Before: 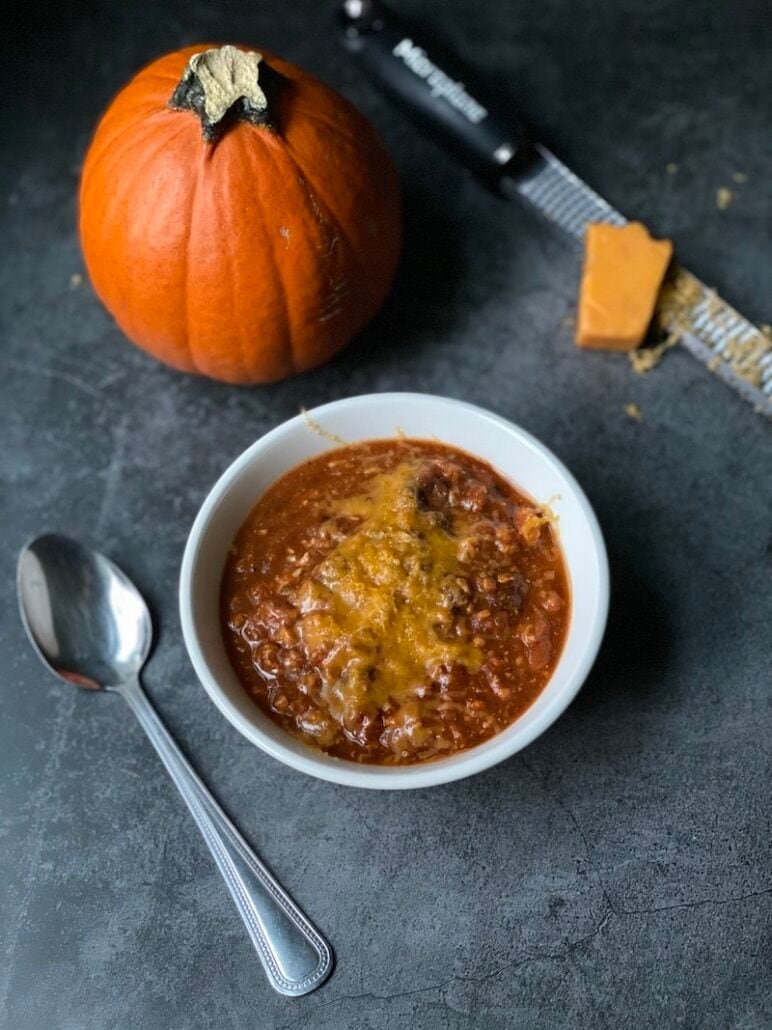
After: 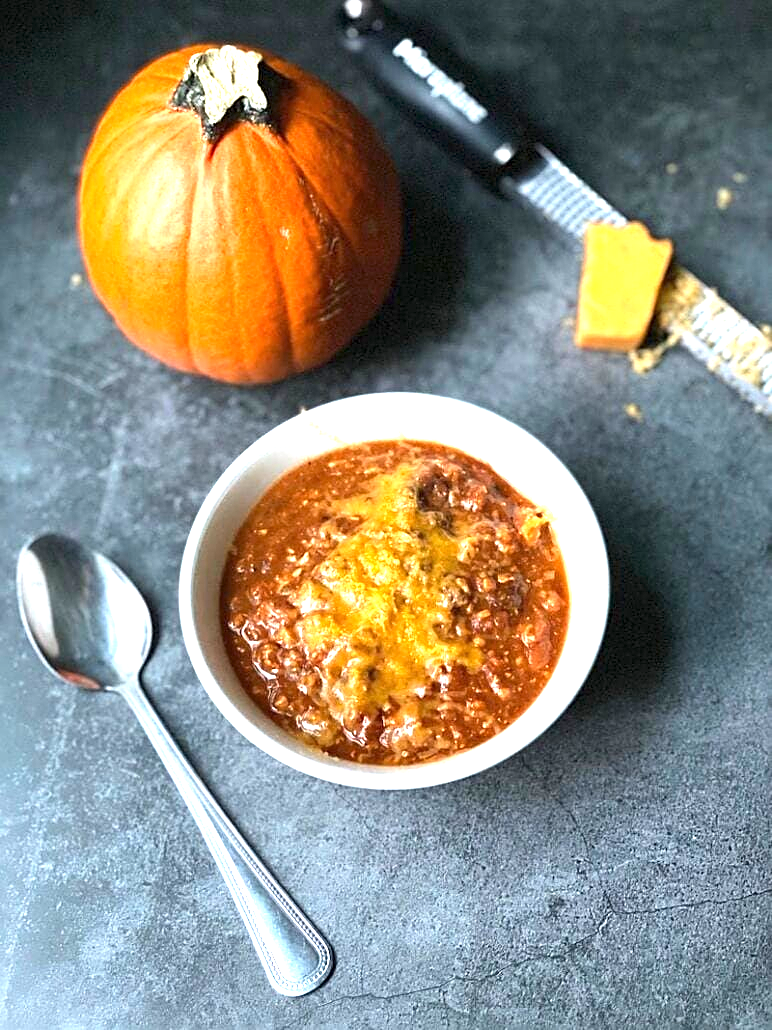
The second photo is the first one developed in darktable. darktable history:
sharpen: on, module defaults
exposure: black level correction 0, exposure 1.681 EV, compensate highlight preservation false
